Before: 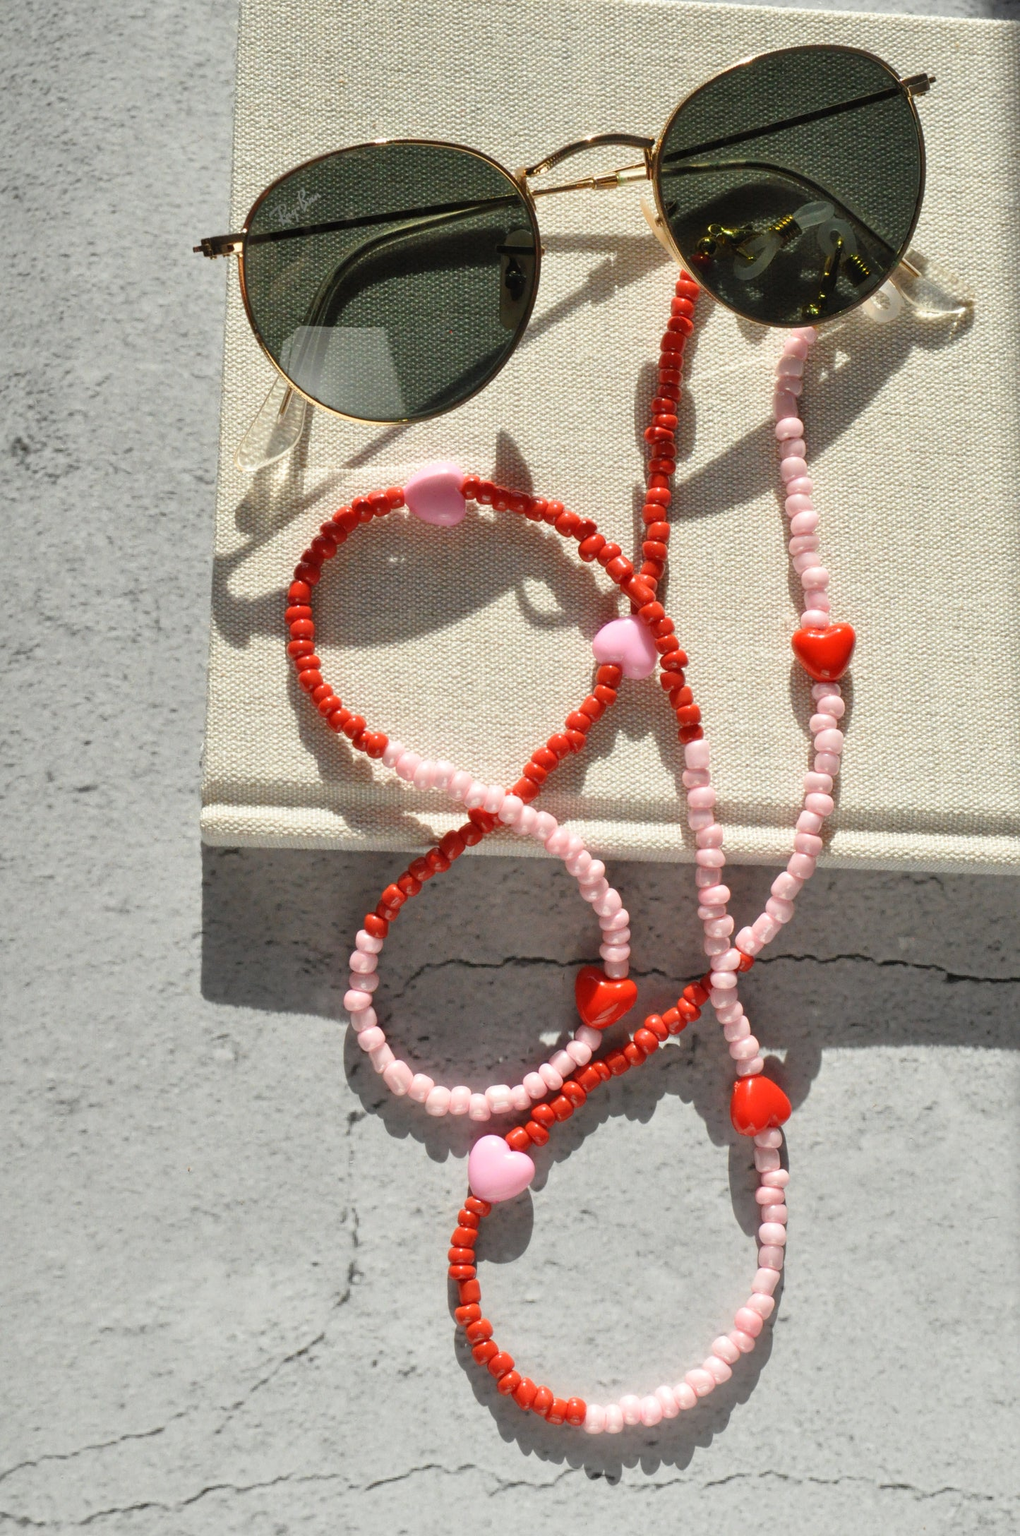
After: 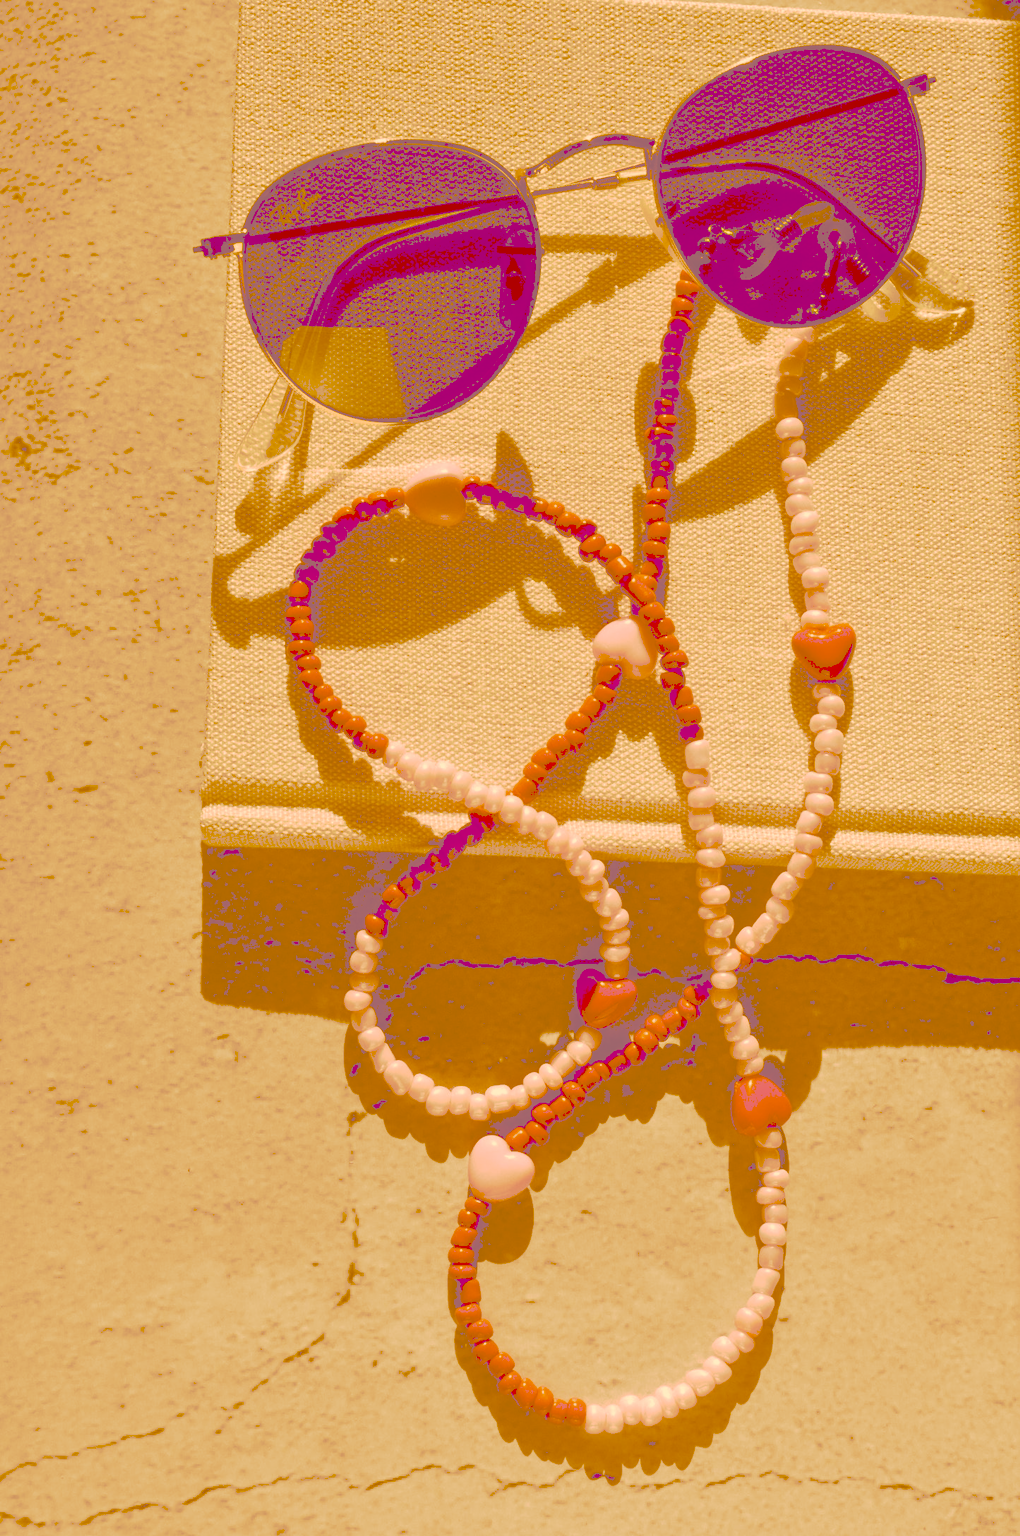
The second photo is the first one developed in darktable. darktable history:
tone curve: curves: ch0 [(0, 0) (0.003, 0.453) (0.011, 0.457) (0.025, 0.457) (0.044, 0.463) (0.069, 0.464) (0.1, 0.471) (0.136, 0.475) (0.177, 0.481) (0.224, 0.486) (0.277, 0.496) (0.335, 0.515) (0.399, 0.544) (0.468, 0.577) (0.543, 0.621) (0.623, 0.67) (0.709, 0.73) (0.801, 0.788) (0.898, 0.848) (1, 1)], preserve colors none
color look up table: target L [95.65, 91.38, 86.29, 85.45, 84.02, 75.06, 74.61, 67.7, 63.68, 59.46, 47.21, 45.2, 27.13, 78.34, 76.66, 68.44, 67.82, 64.26, 51.32, 50.76, 38.83, 34.89, 30.51, 27.64, 25.45, 21.91, 96.19, 90.64, 79.47, 76.08, 82.56, 77.87, 61.35, 59.53, 57.19, 52.7, 61.7, 74.91, 47.52, 38.26, 28.59, 48.77, 29.92, 23.45, 88.37, 78.45, 71.51, 54.49, 23.49], target a [12.14, 12.56, -8.165, -0.2, -6.744, -10.88, 8.039, 24.55, -1.202, 7.211, 19.21, 34.02, 64.67, 27.89, 25.77, 47.98, 36.81, 45.05, 81.37, 40.8, 58.86, 85.64, 83.9, 78.6, 74.6, 68.09, 14.07, 20.12, 30.18, 22.65, 23.52, 36.51, 28.42, 68.81, 41.6, 78.06, 36.42, 34.92, 41.86, 76.17, 69.03, 63.52, 78.74, 70.92, 2.729, 12.34, 25.23, 27.63, 70.8], target b [57.49, 93.88, 51.19, 146.7, 144.19, 128.72, 127.73, 116.14, 109.44, 102, 81.16, 77.61, 46.56, 60.02, 131.55, 117.07, 116.25, 110.44, 88.19, 87.25, 66.69, 59.86, 52.38, 47.39, 43.66, 37.57, 26.05, 23.03, 31.71, 42.22, 15.25, 8.032, 104.99, 29.77, 97.79, 90.09, 36.85, 5.433, 81.33, 65.47, 49.01, 1.38, 51.01, 40.2, 23.14, 51.31, 20.9, 93.16, 40.25], num patches 49
